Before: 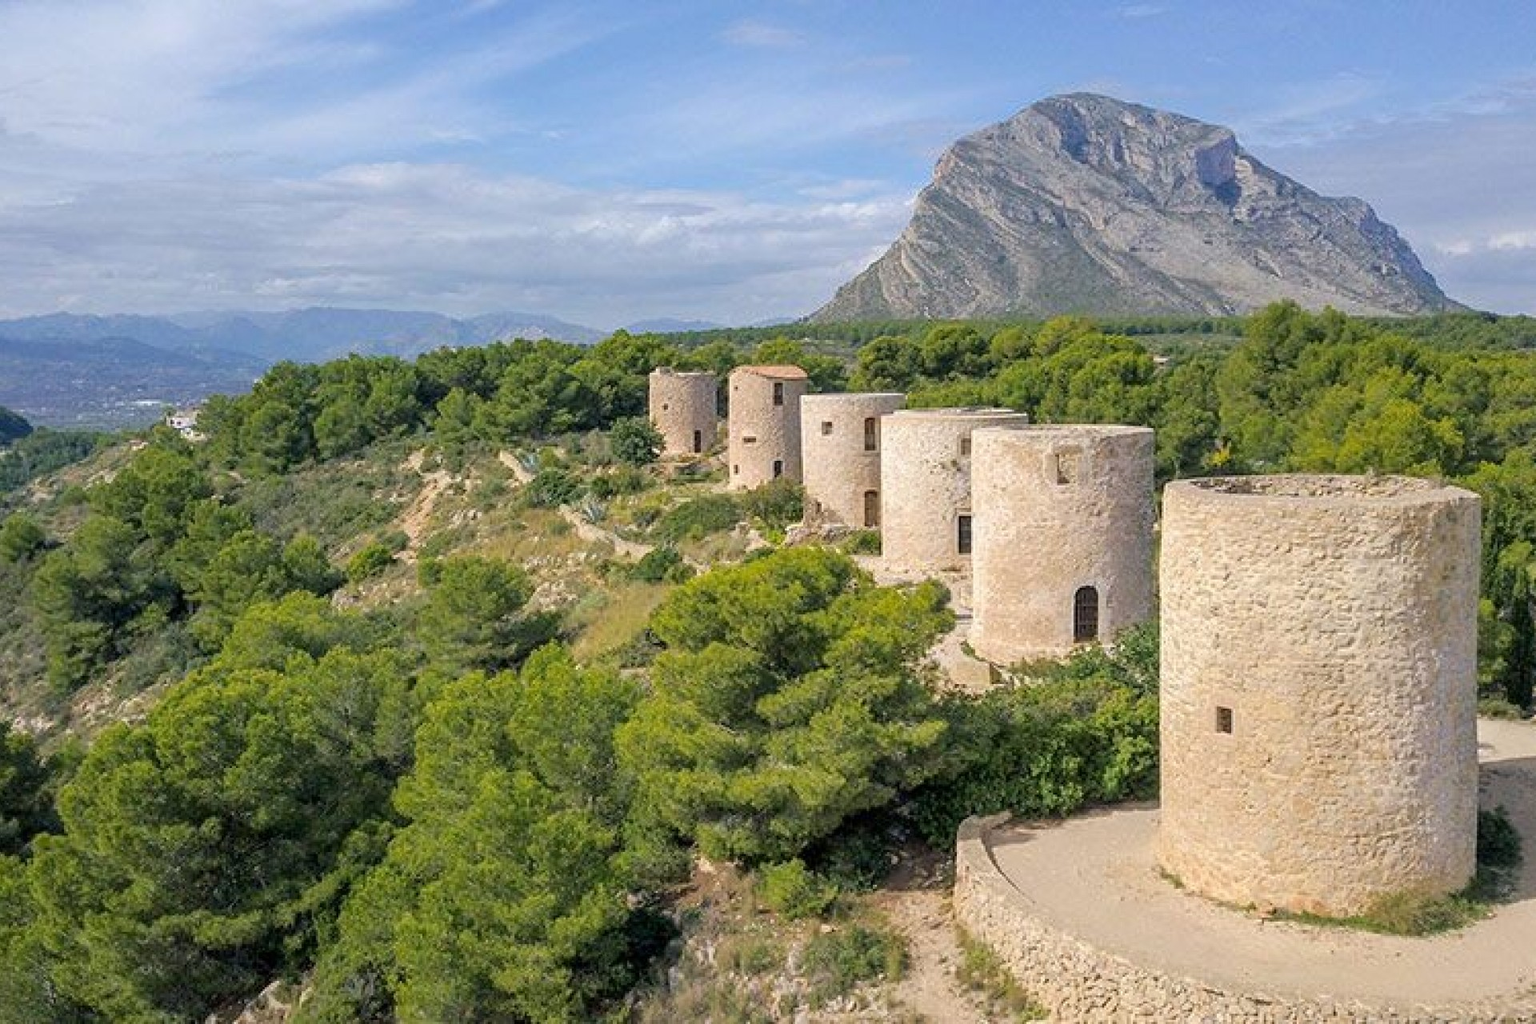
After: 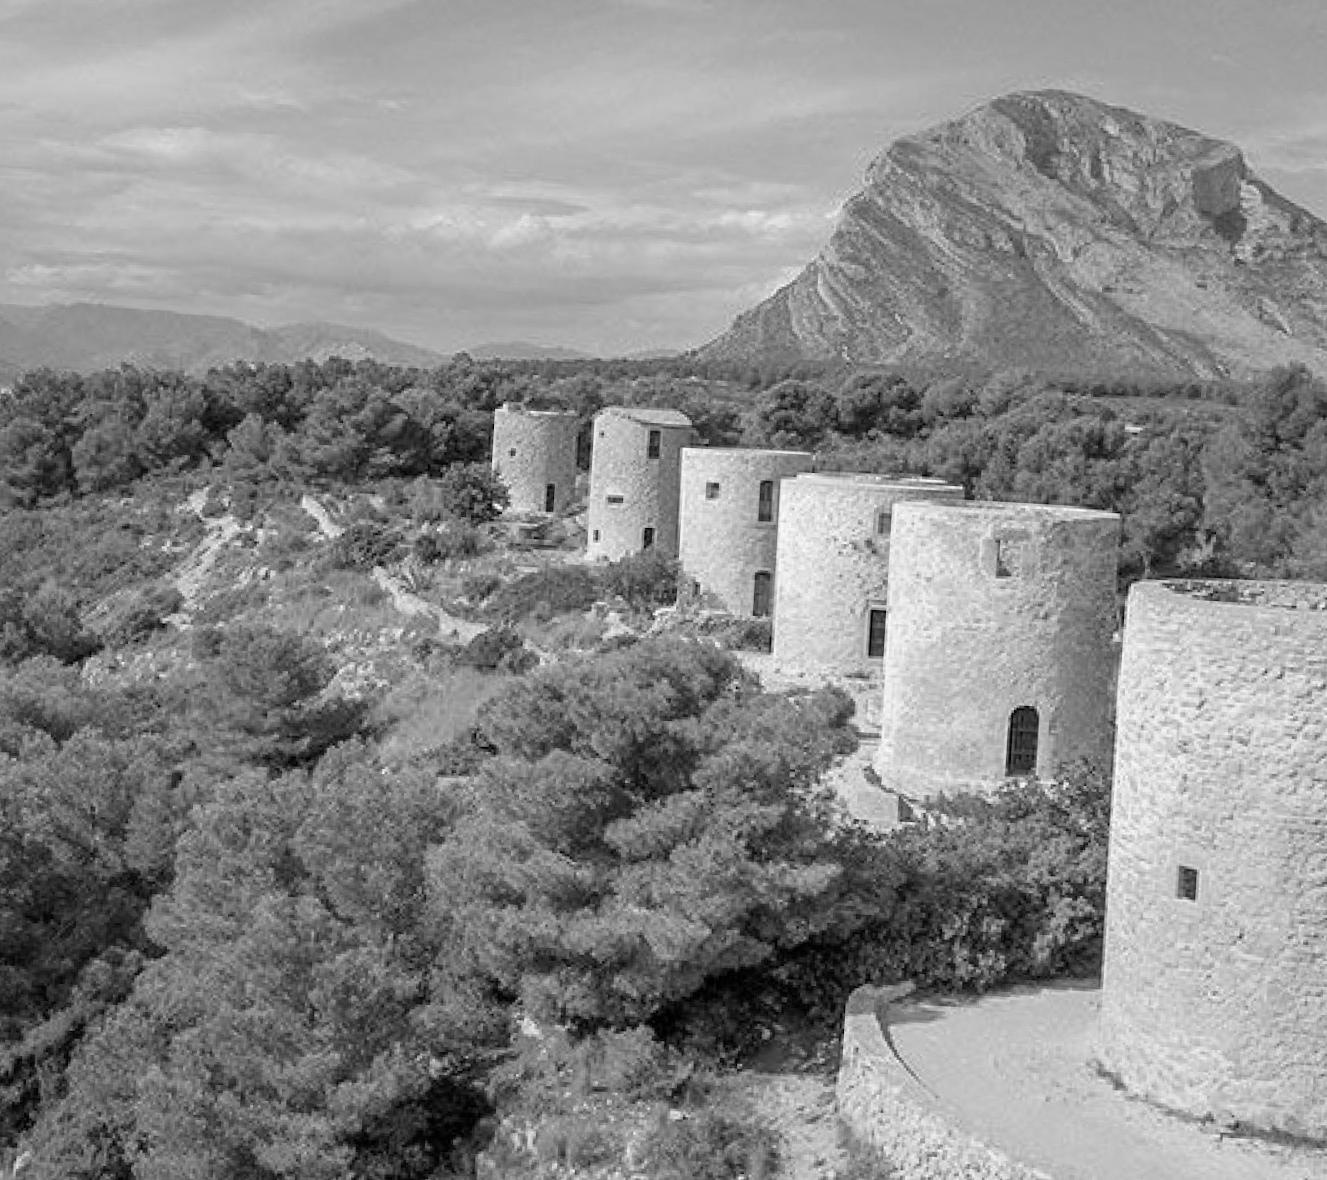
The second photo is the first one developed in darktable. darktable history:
velvia: on, module defaults
shadows and highlights: shadows 4.1, highlights -17.6, soften with gaussian
crop and rotate: angle -3.27°, left 14.277%, top 0.028%, right 10.766%, bottom 0.028%
monochrome: on, module defaults
